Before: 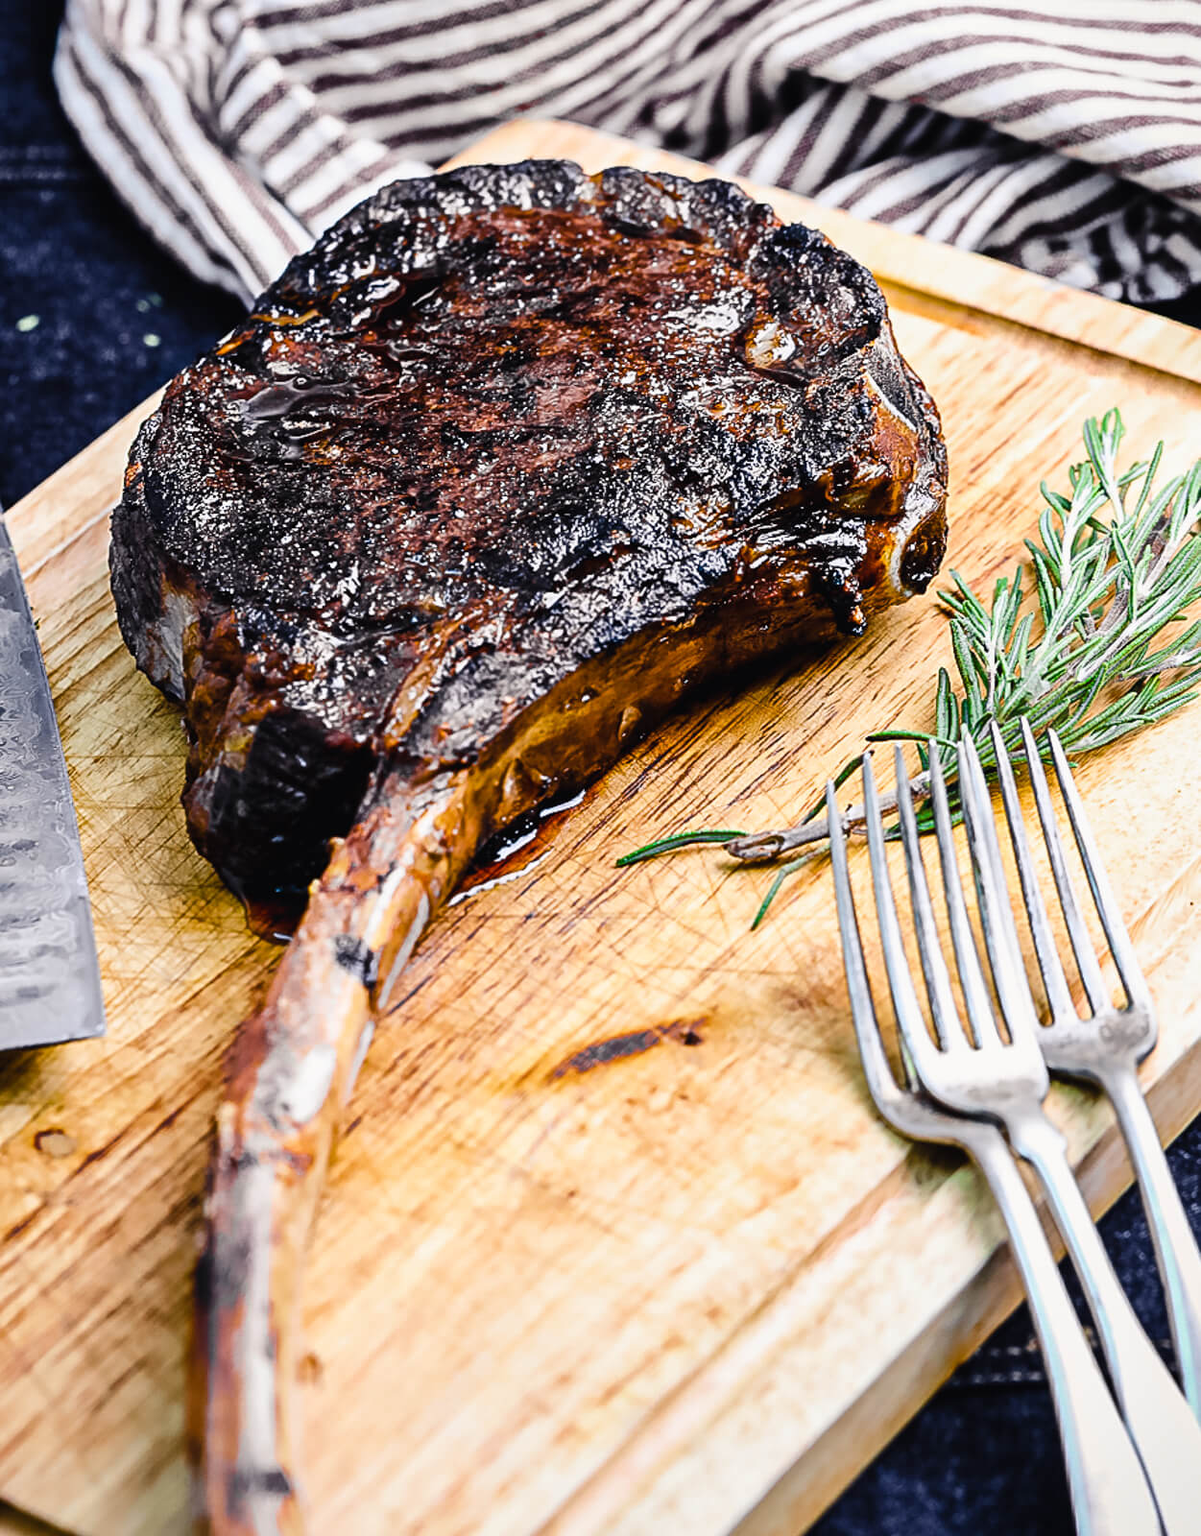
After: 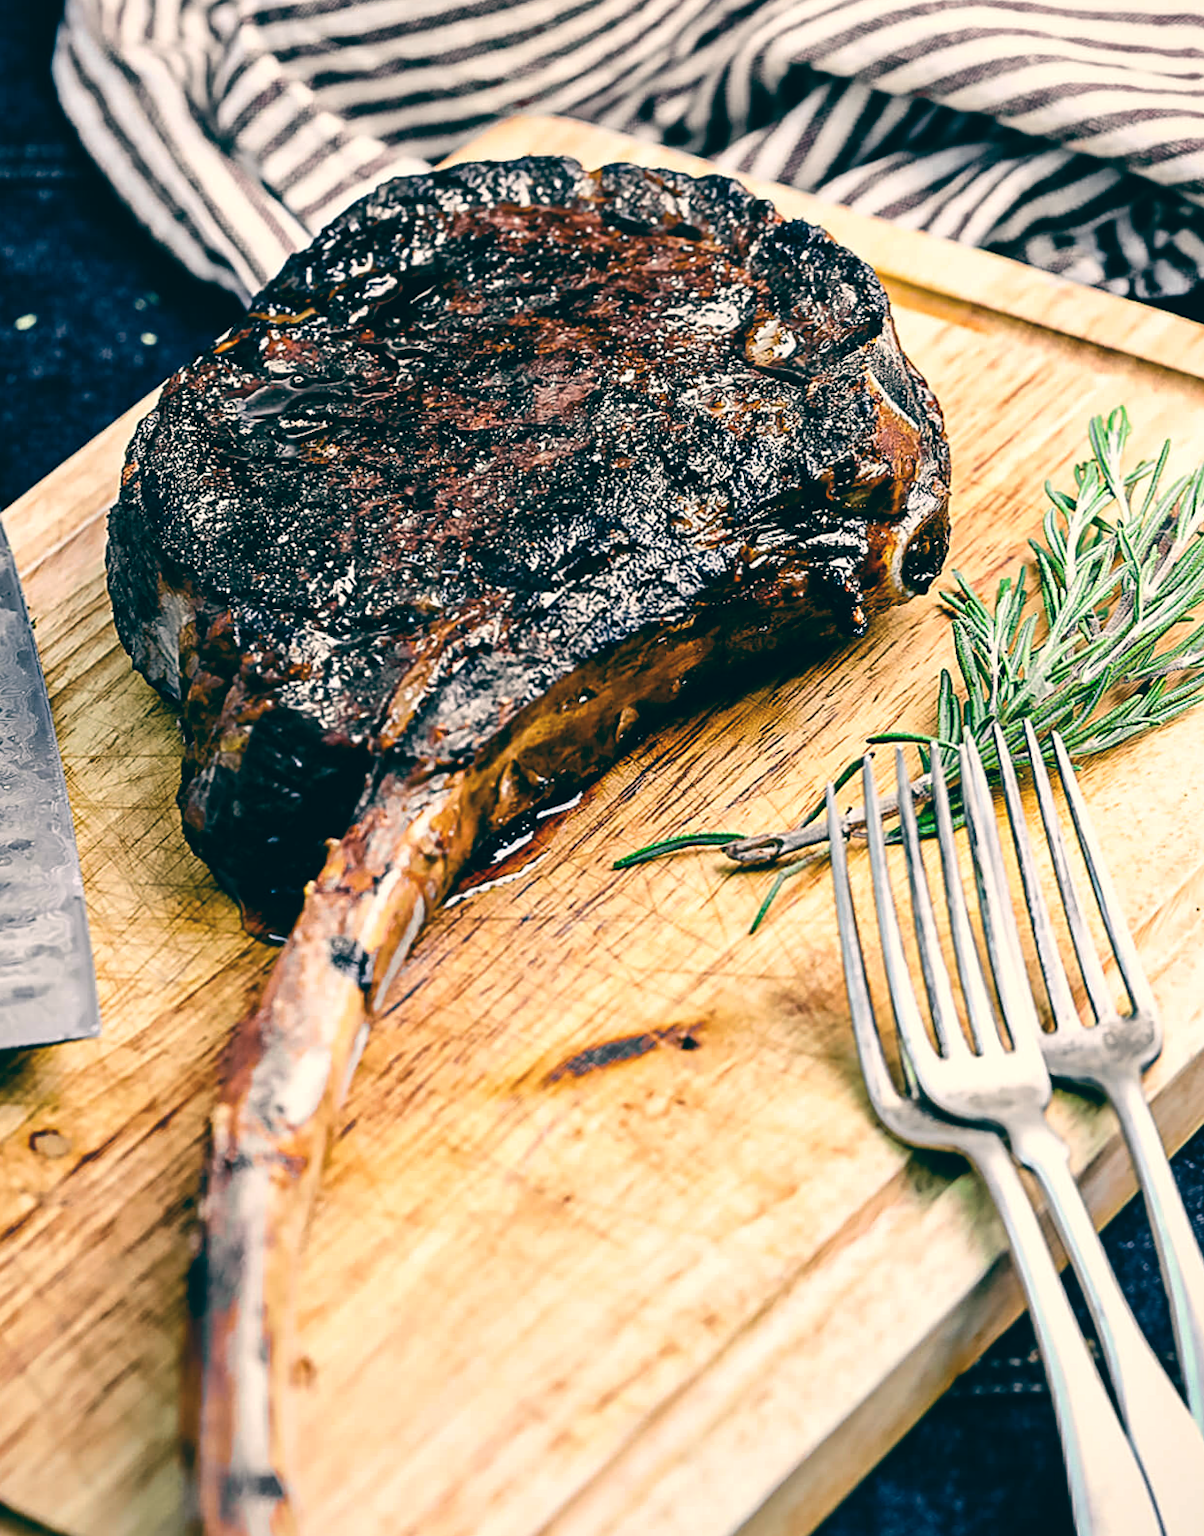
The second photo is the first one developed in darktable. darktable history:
rotate and perspective: rotation 0.192°, lens shift (horizontal) -0.015, crop left 0.005, crop right 0.996, crop top 0.006, crop bottom 0.99
white balance: emerald 1
exposure: black level correction 0.004, exposure 0.014 EV, compensate highlight preservation false
color balance: lift [1.005, 0.99, 1.007, 1.01], gamma [1, 0.979, 1.011, 1.021], gain [0.923, 1.098, 1.025, 0.902], input saturation 90.45%, contrast 7.73%, output saturation 105.91%
